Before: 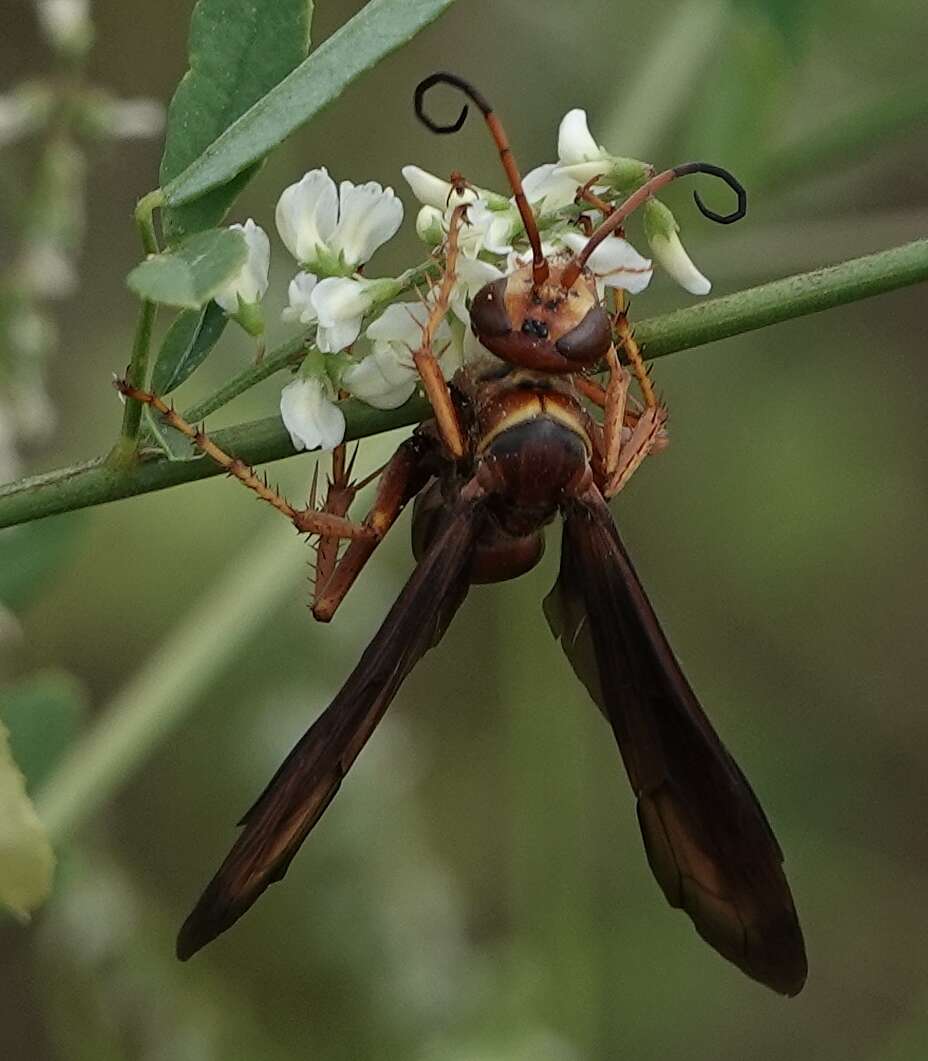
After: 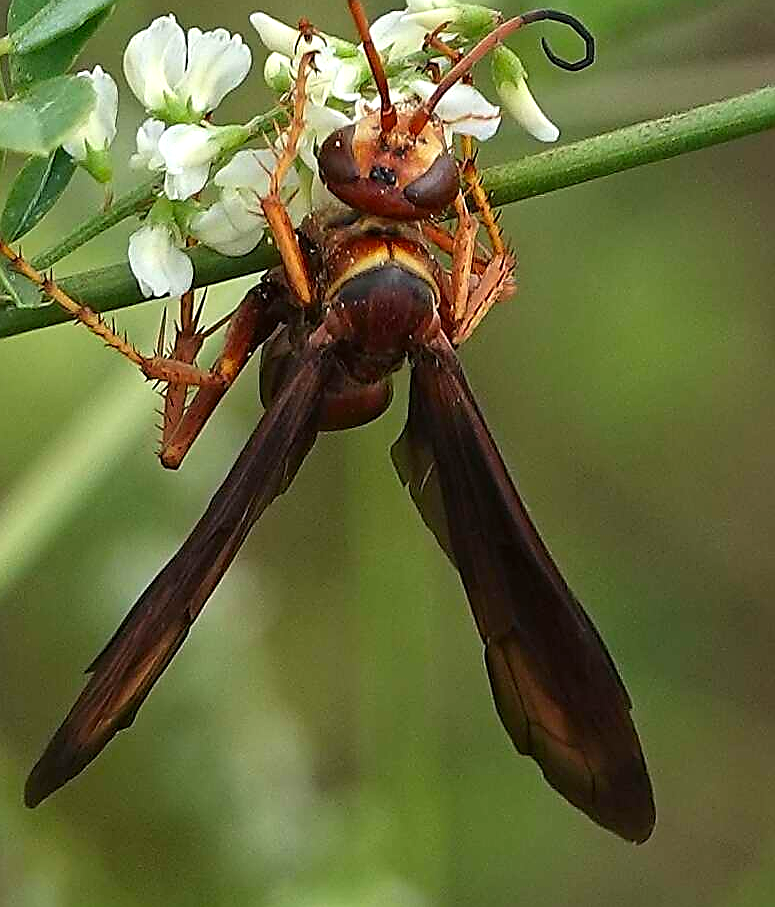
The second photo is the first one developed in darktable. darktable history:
color correction: highlights b* -0.019, saturation 1.33
exposure: black level correction 0, exposure 0.7 EV, compensate highlight preservation false
crop: left 16.476%, top 14.462%
sharpen: radius 1.386, amount 1.268, threshold 0.677
